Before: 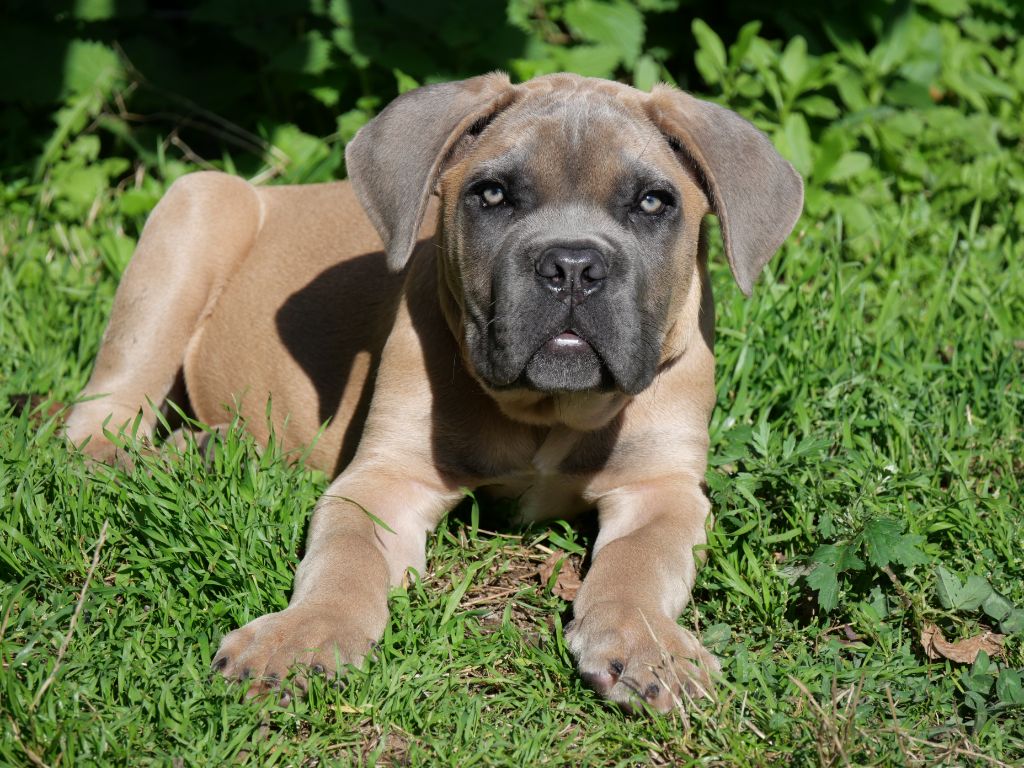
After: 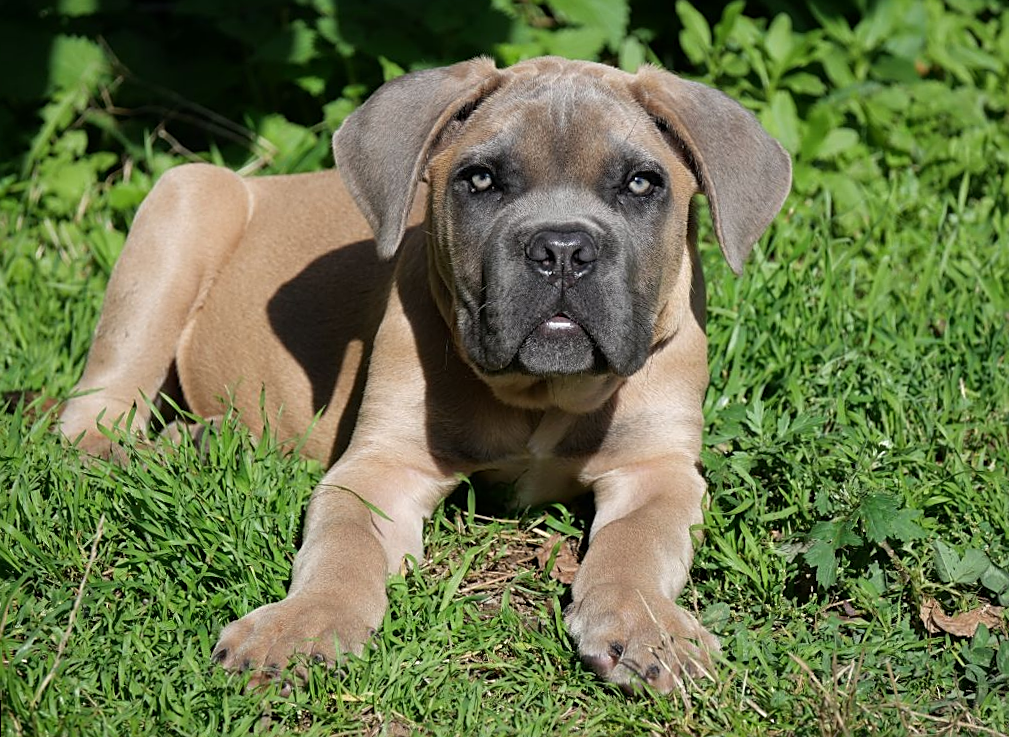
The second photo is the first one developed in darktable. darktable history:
rotate and perspective: rotation -1.42°, crop left 0.016, crop right 0.984, crop top 0.035, crop bottom 0.965
sharpen: on, module defaults
